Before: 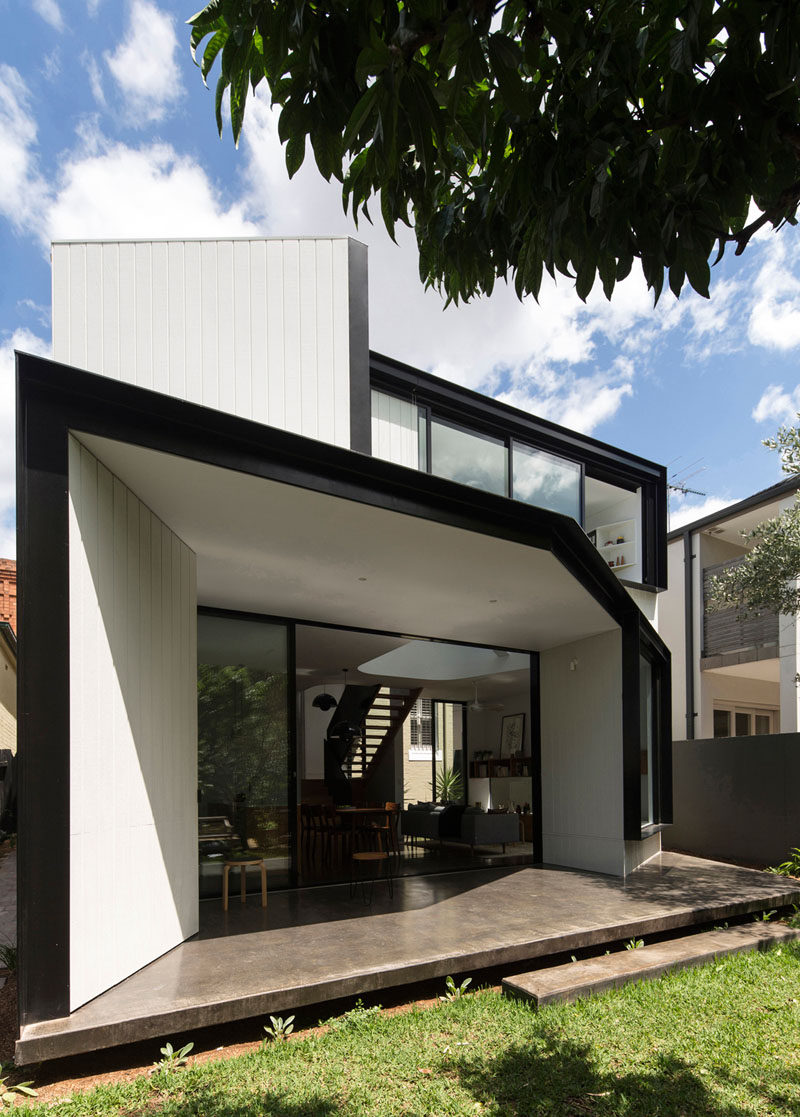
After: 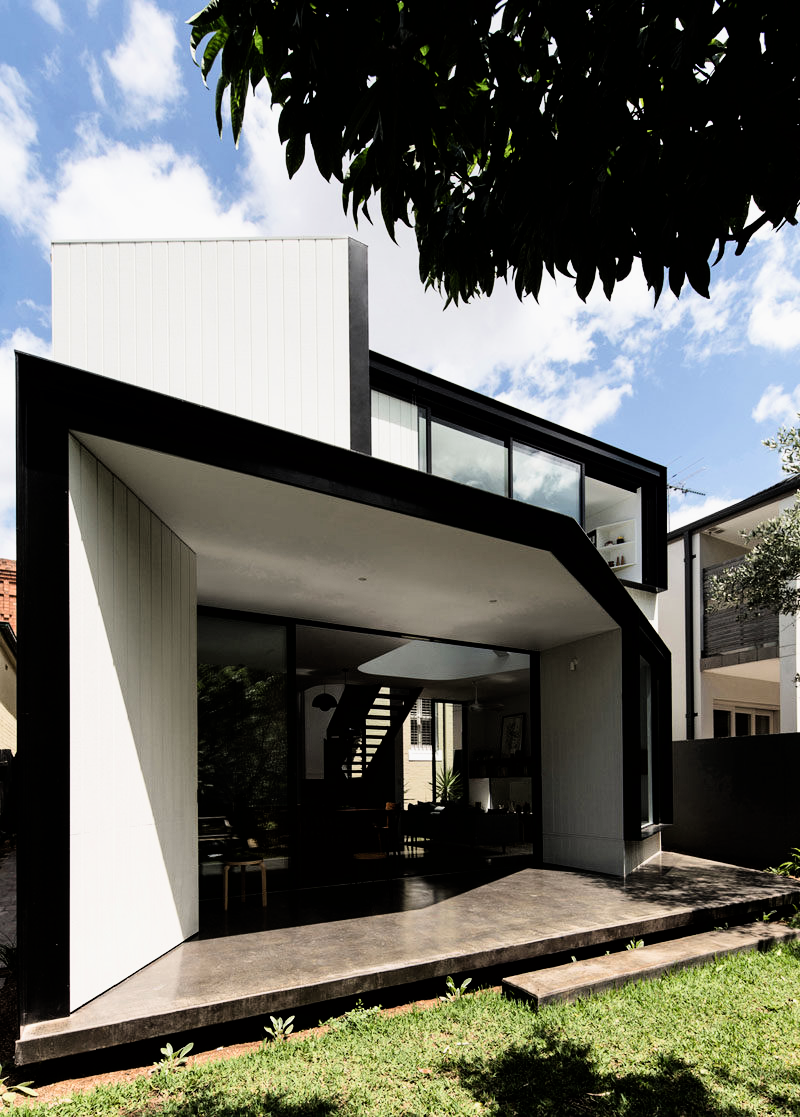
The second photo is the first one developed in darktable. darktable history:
filmic rgb: black relative exposure -5.42 EV, white relative exposure 2.85 EV, dynamic range scaling -37.73%, hardness 4, contrast 1.605, highlights saturation mix -0.93%
